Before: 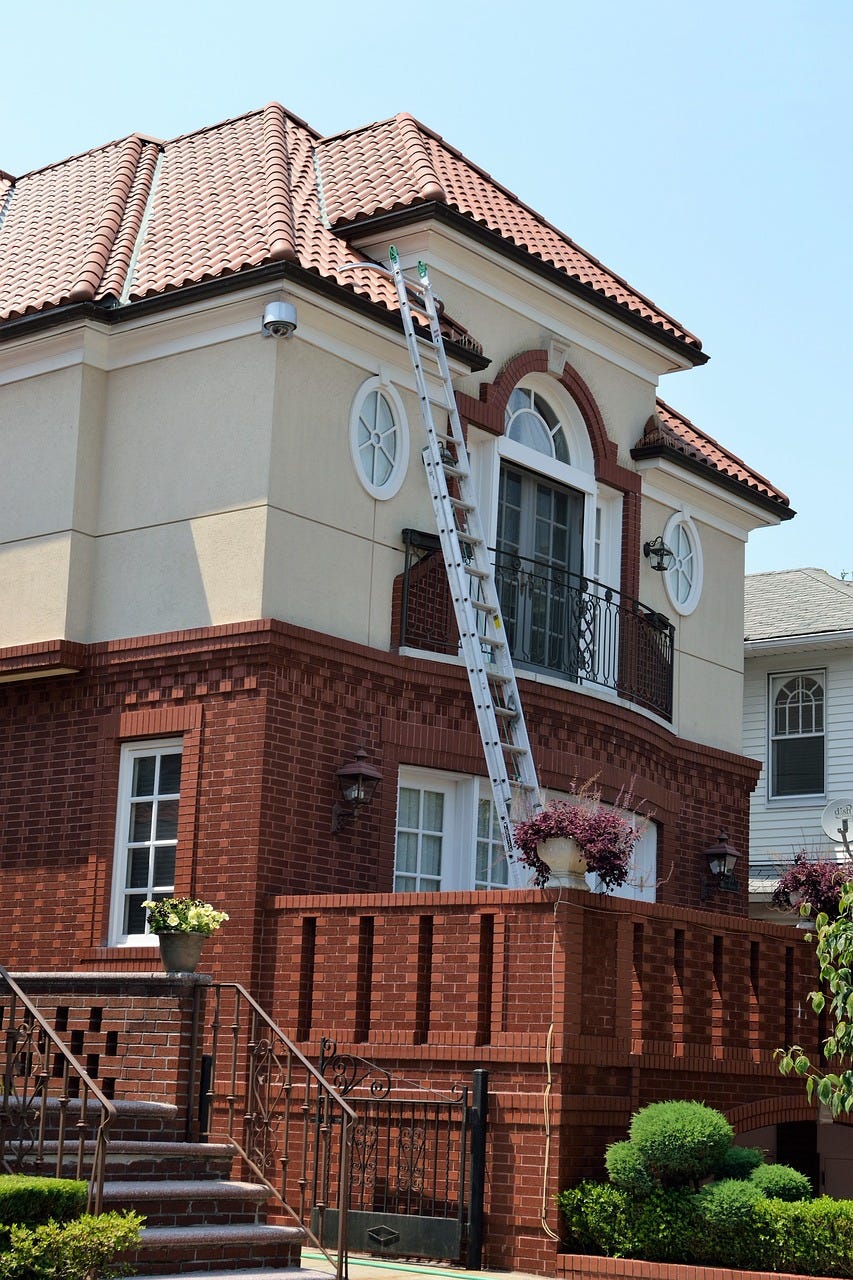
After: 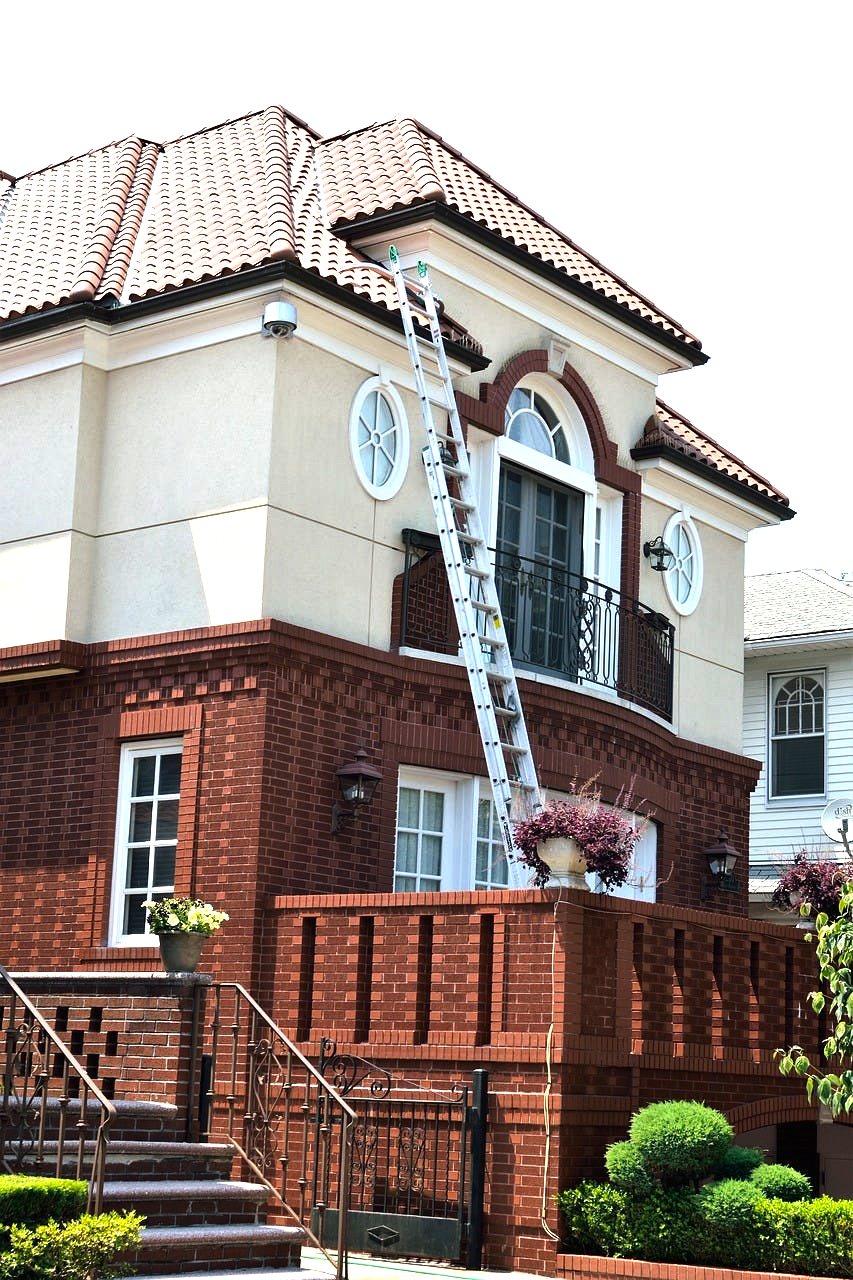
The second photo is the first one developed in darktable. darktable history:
exposure: black level correction 0, exposure 0.693 EV, compensate highlight preservation false
color balance rgb: shadows lift › chroma 2.03%, shadows lift › hue 221.1°, perceptual saturation grading › global saturation 0.72%, perceptual brilliance grading › global brilliance 14.233%, perceptual brilliance grading › shadows -35.159%, global vibrance 20%
